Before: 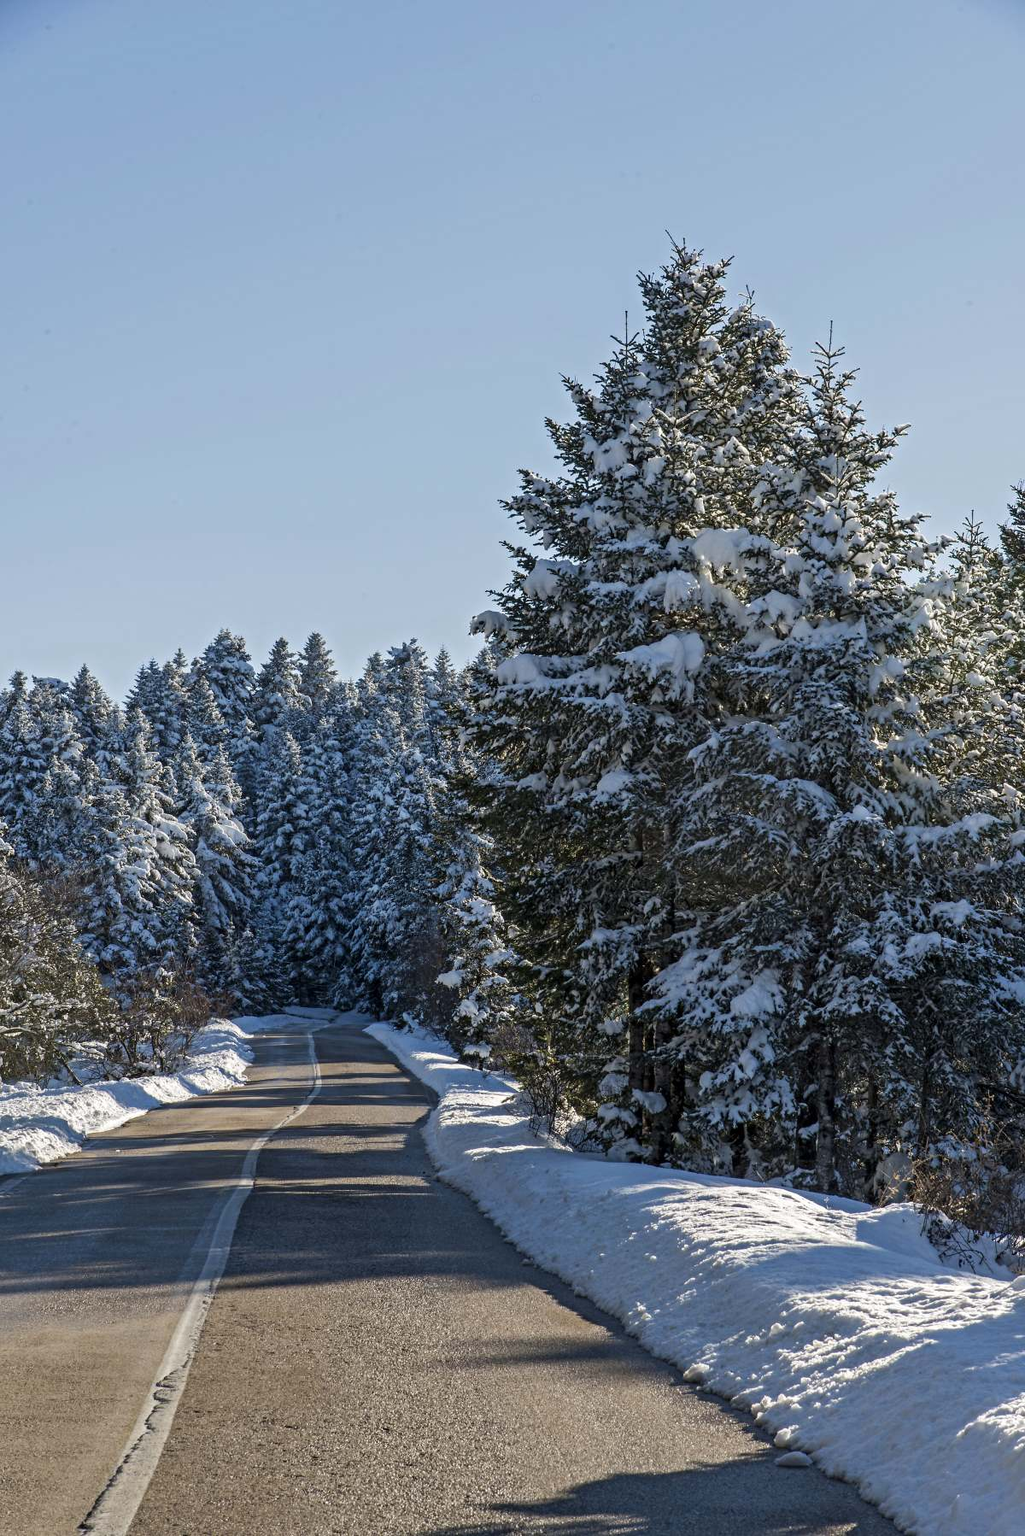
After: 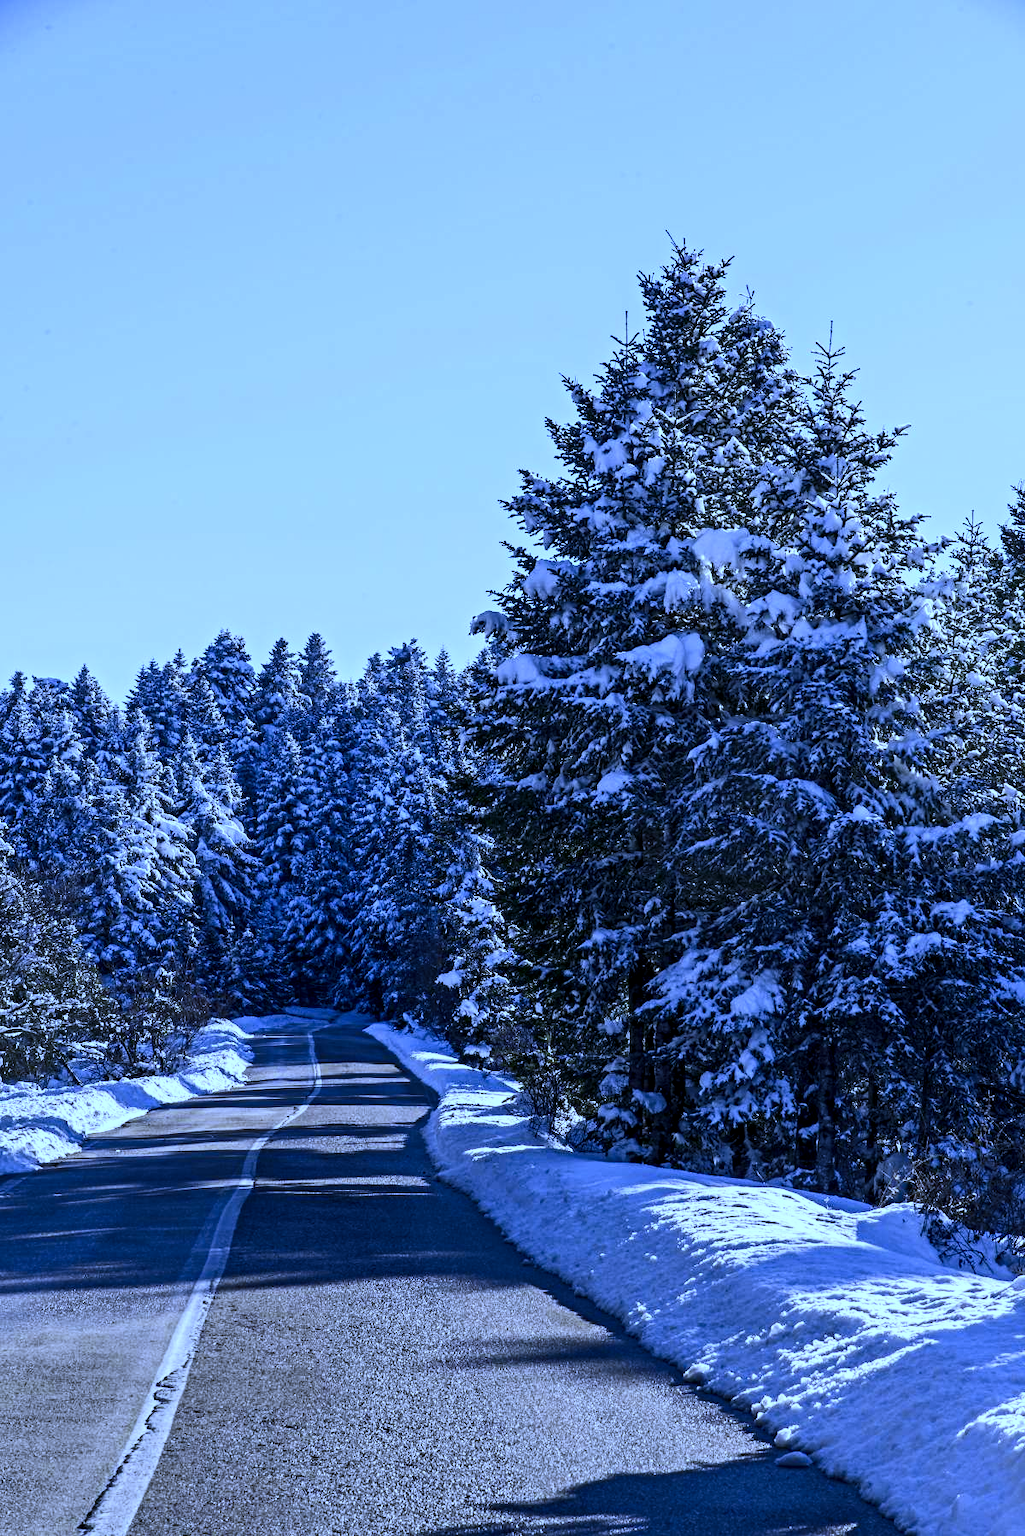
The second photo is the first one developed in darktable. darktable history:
local contrast: highlights 100%, shadows 100%, detail 120%, midtone range 0.2
white balance: red 0.766, blue 1.537
contrast brightness saturation: contrast 0.28
